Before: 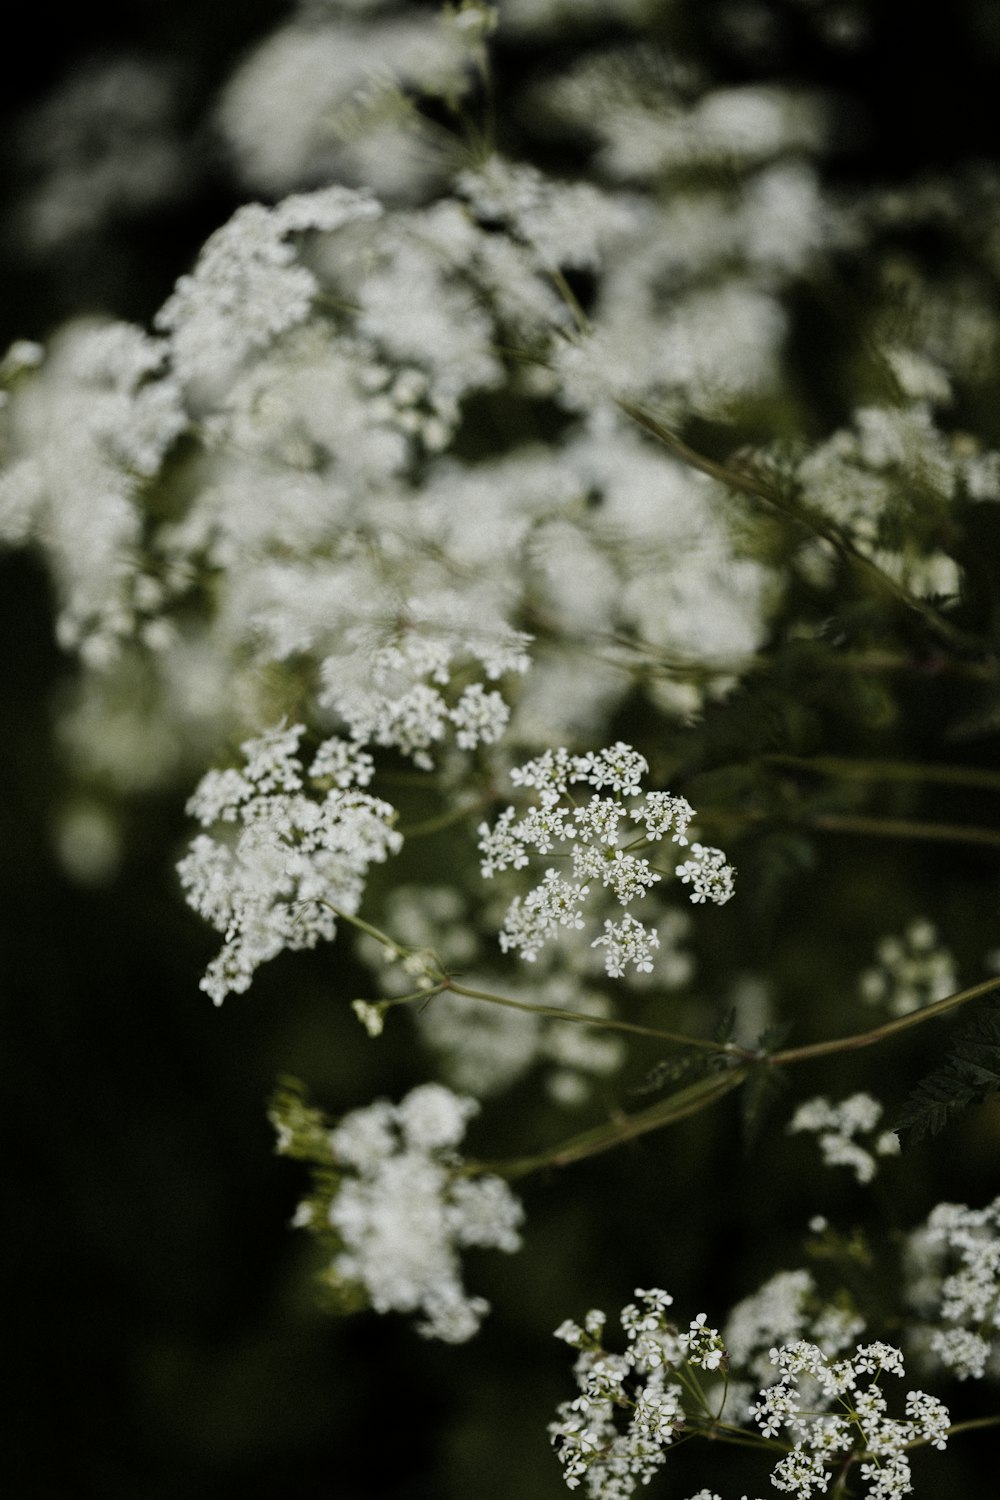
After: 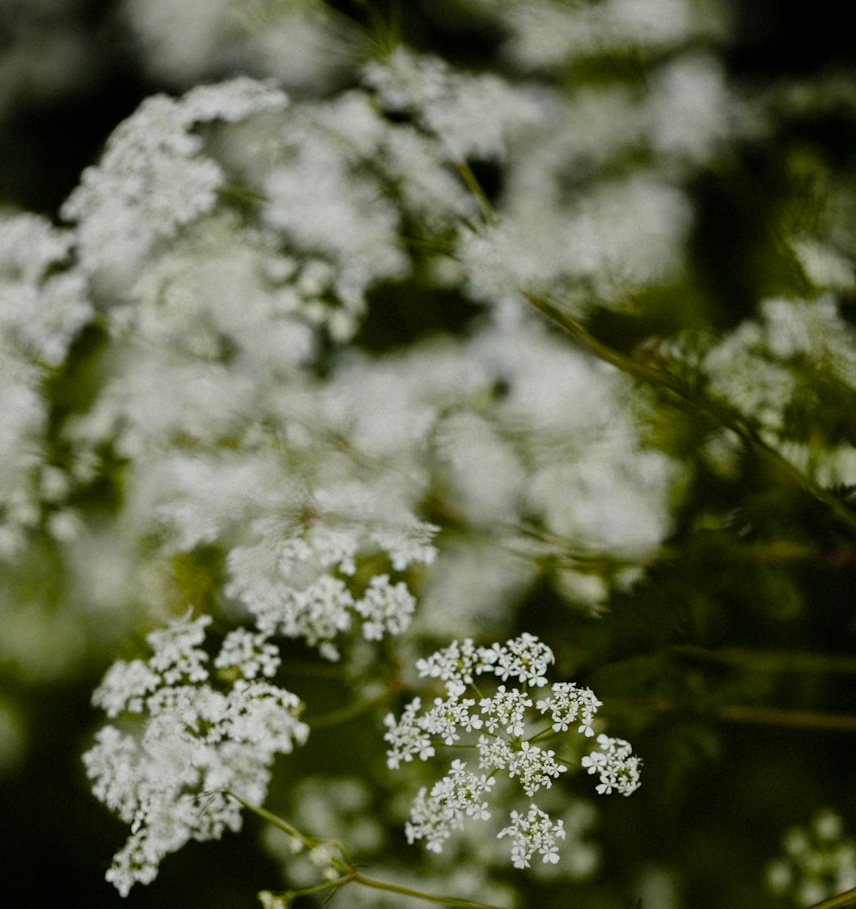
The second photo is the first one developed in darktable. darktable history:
color balance rgb: linear chroma grading › global chroma 14.88%, perceptual saturation grading › global saturation 20%, perceptual saturation grading › highlights -25.644%, perceptual saturation grading › shadows 50.221%
exposure: exposure -0.139 EV, compensate exposure bias true, compensate highlight preservation false
crop and rotate: left 9.417%, top 7.273%, right 4.944%, bottom 32.106%
